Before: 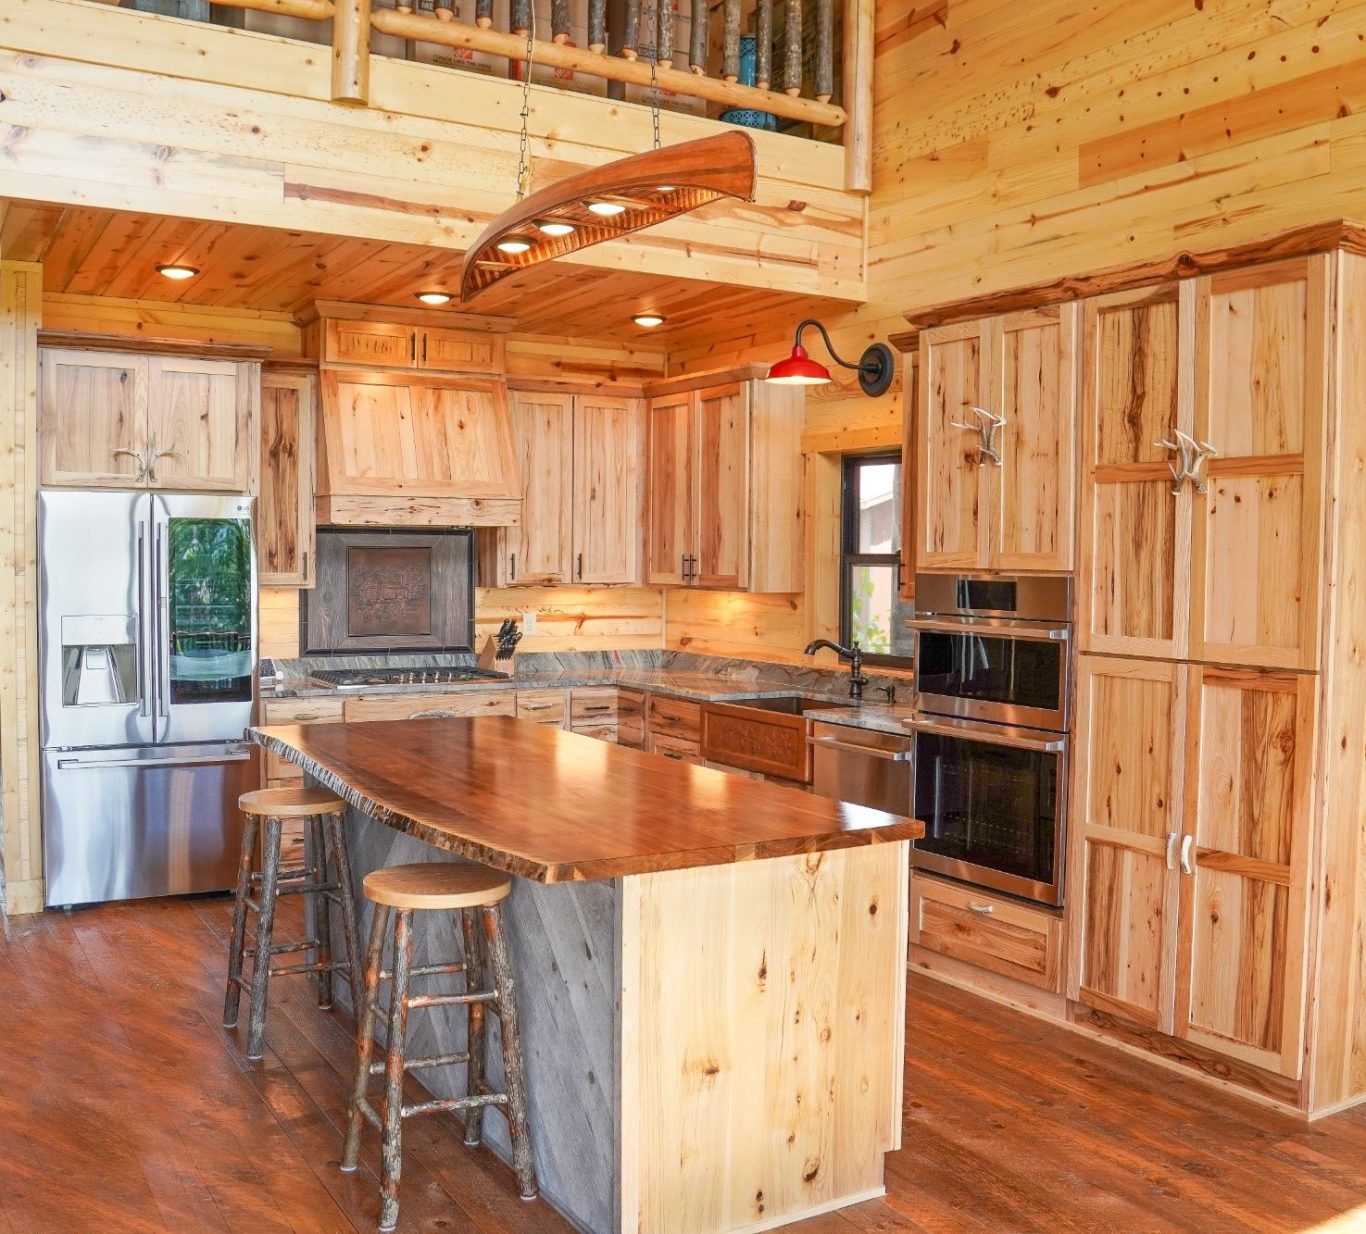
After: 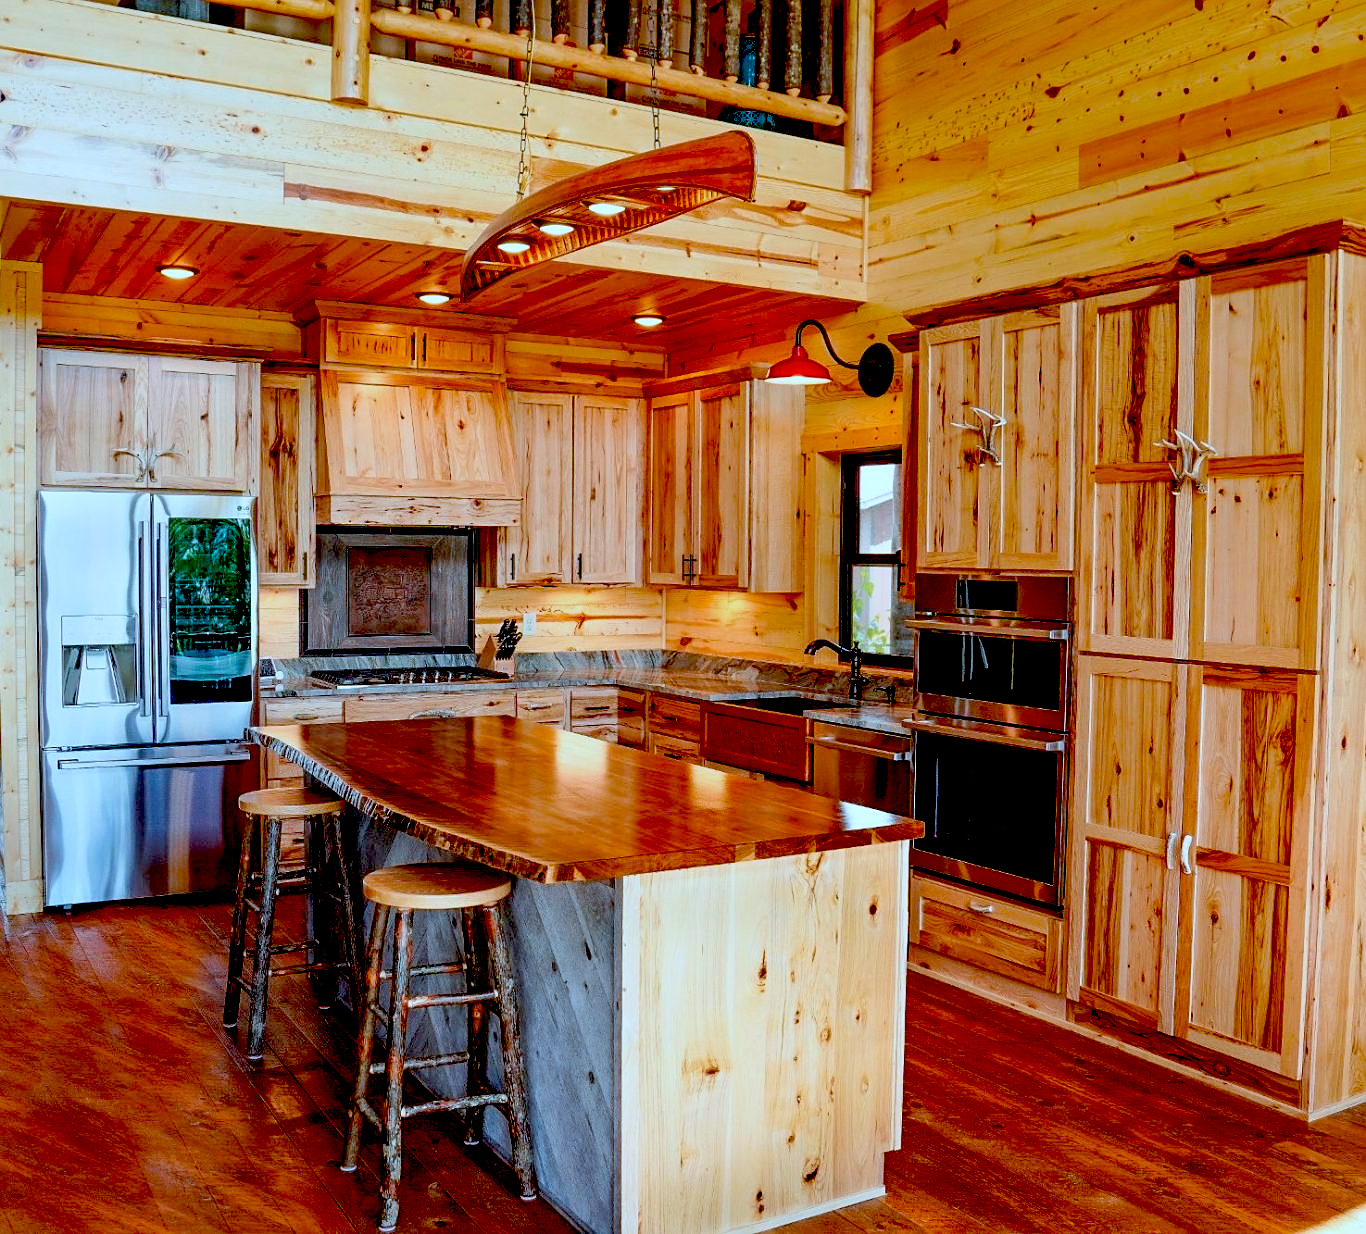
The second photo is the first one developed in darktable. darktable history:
exposure: black level correction 0.099, exposure -0.094 EV, compensate highlight preservation false
sharpen: radius 1.314, amount 0.293, threshold 0.247
velvia: strength 15.13%
color correction: highlights a* -9.39, highlights b* -22.64
